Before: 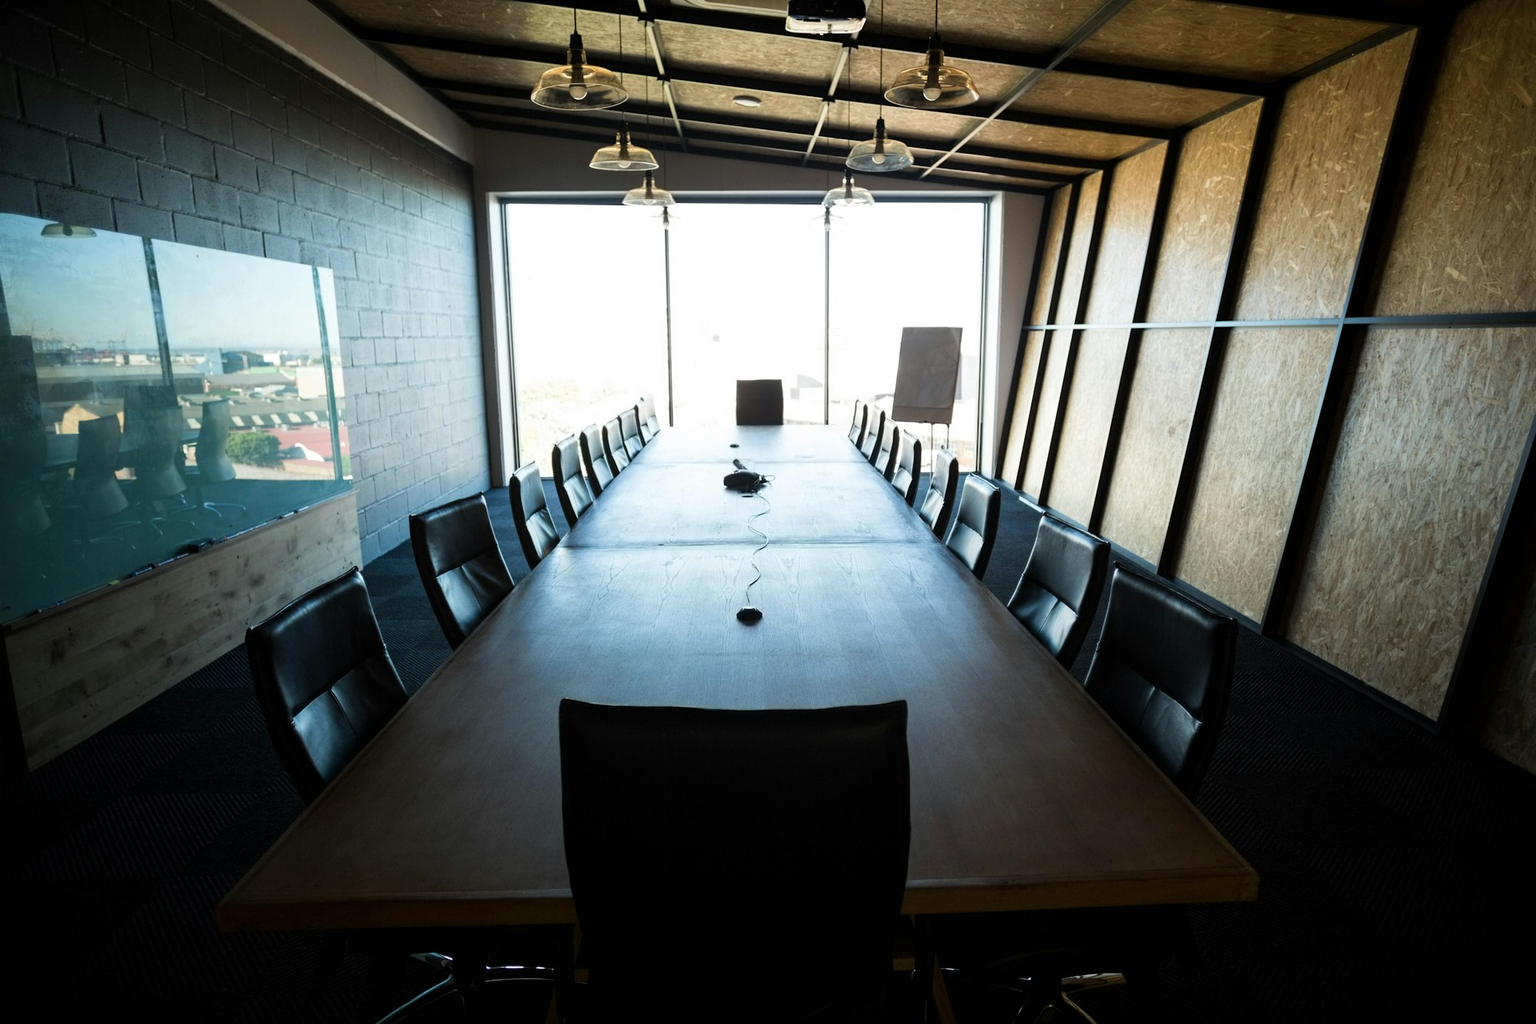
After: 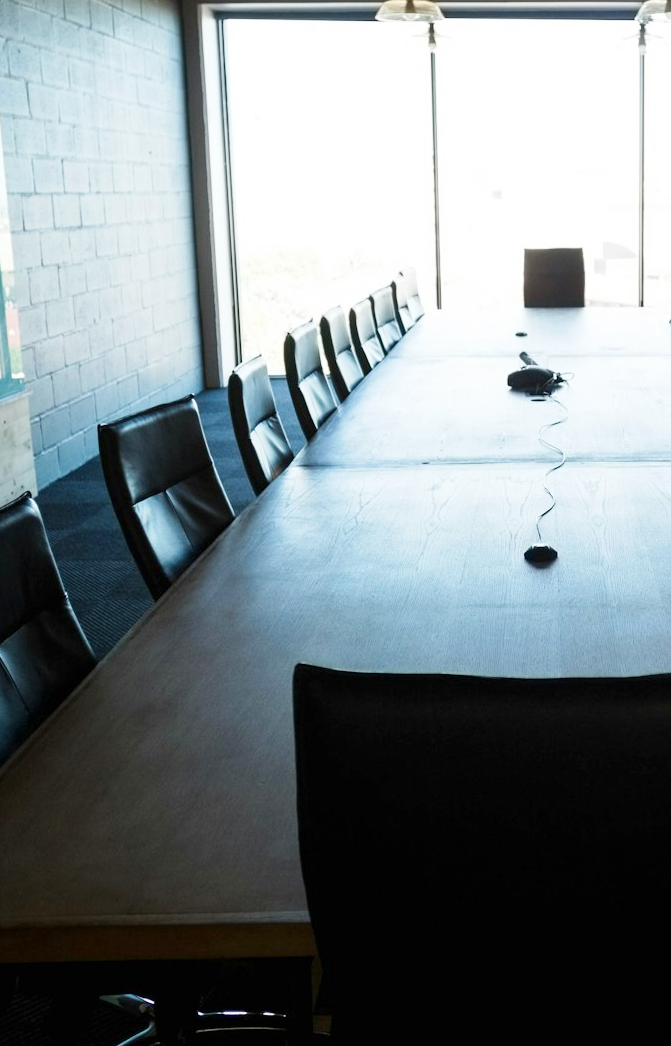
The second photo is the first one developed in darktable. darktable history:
crop and rotate: left 21.77%, top 18.528%, right 44.676%, bottom 2.997%
base curve: curves: ch0 [(0, 0) (0.204, 0.334) (0.55, 0.733) (1, 1)], preserve colors none
